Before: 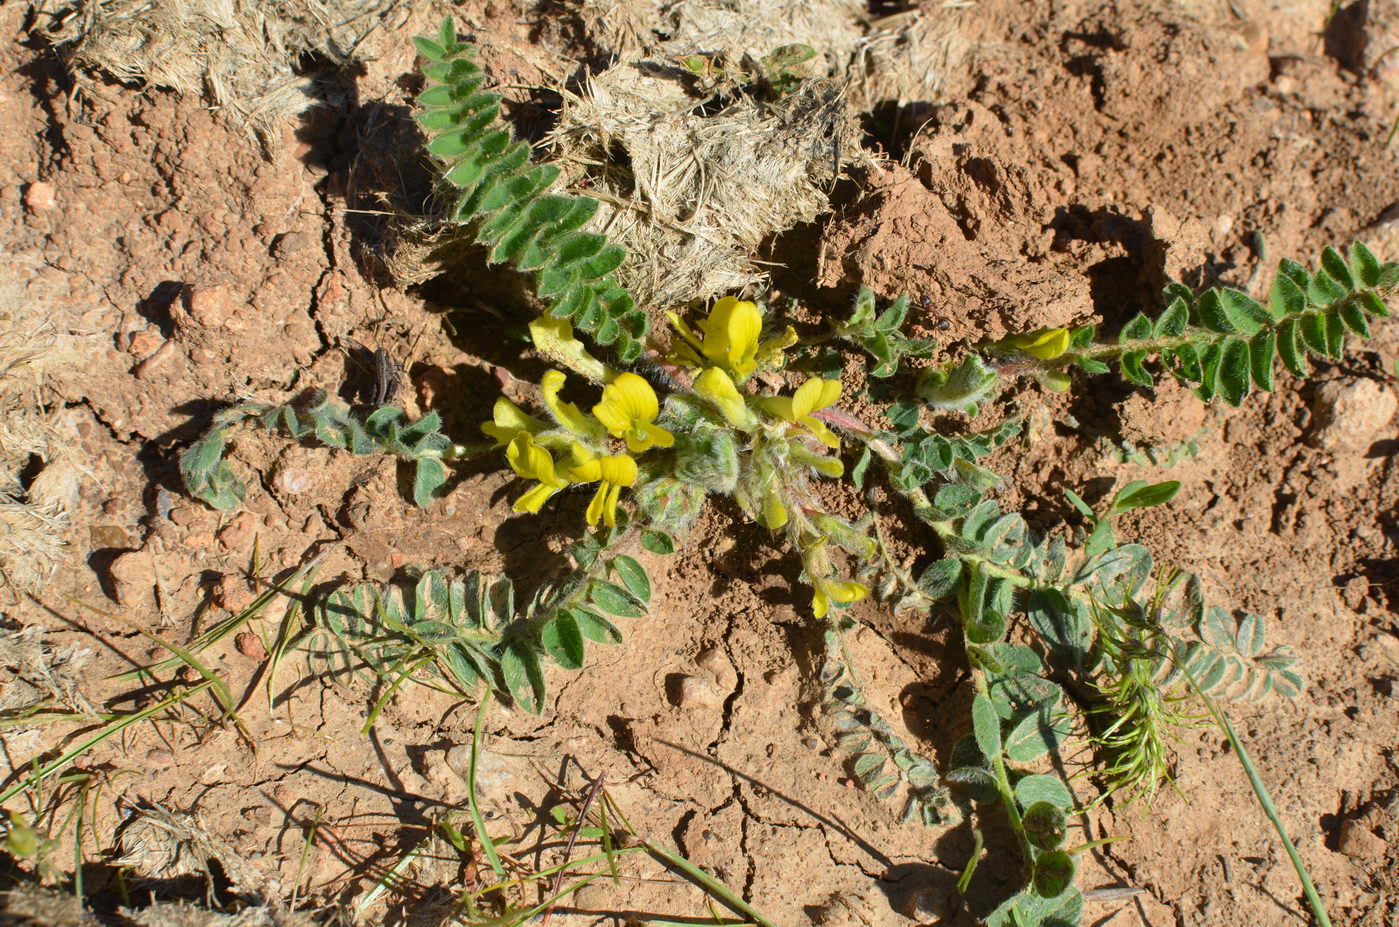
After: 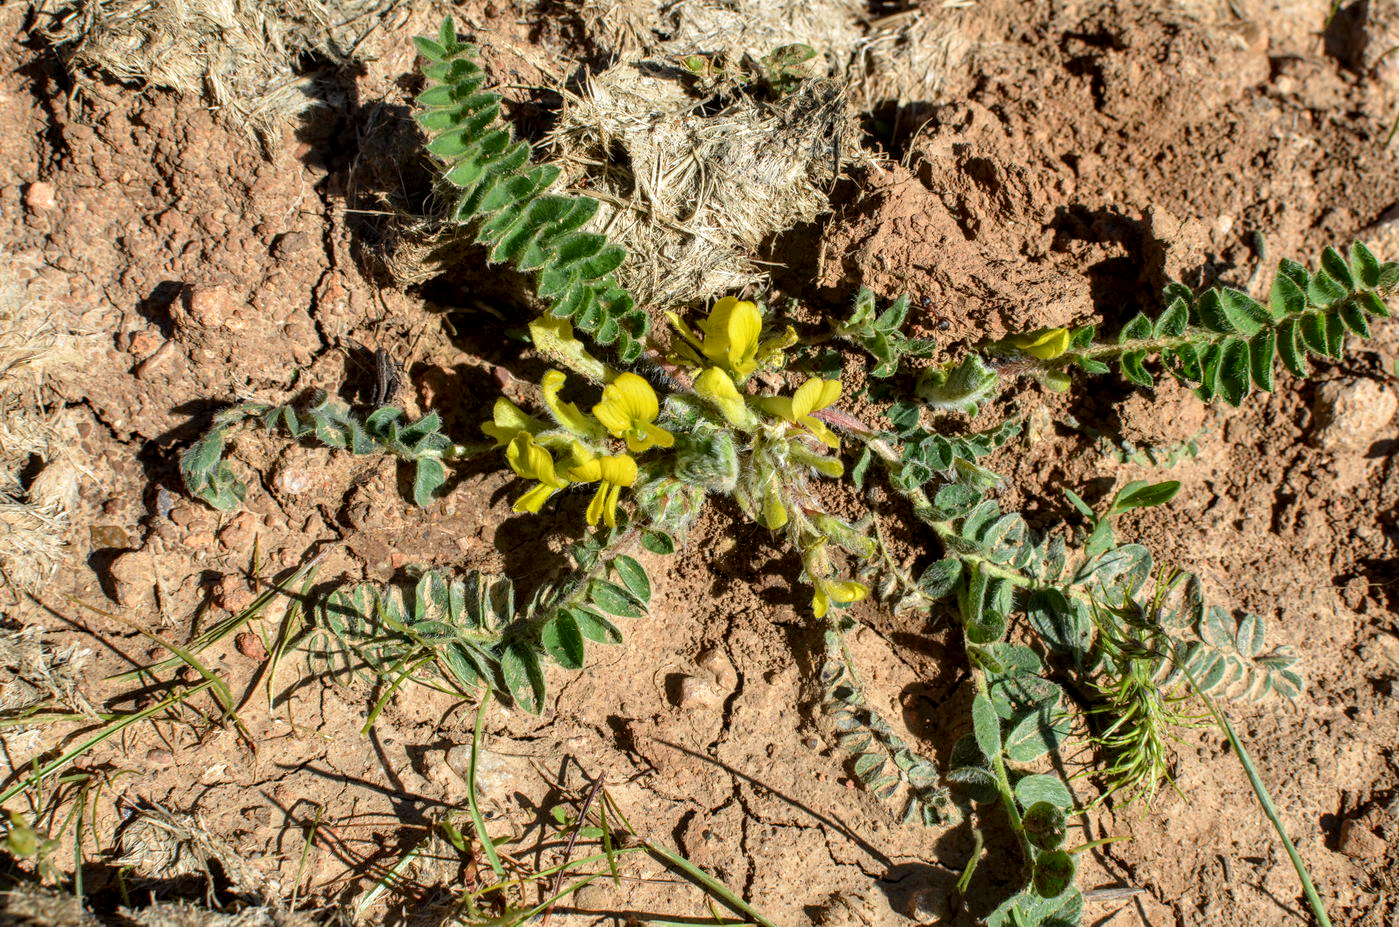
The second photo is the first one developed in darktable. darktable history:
local contrast: highlights 28%, detail 150%
